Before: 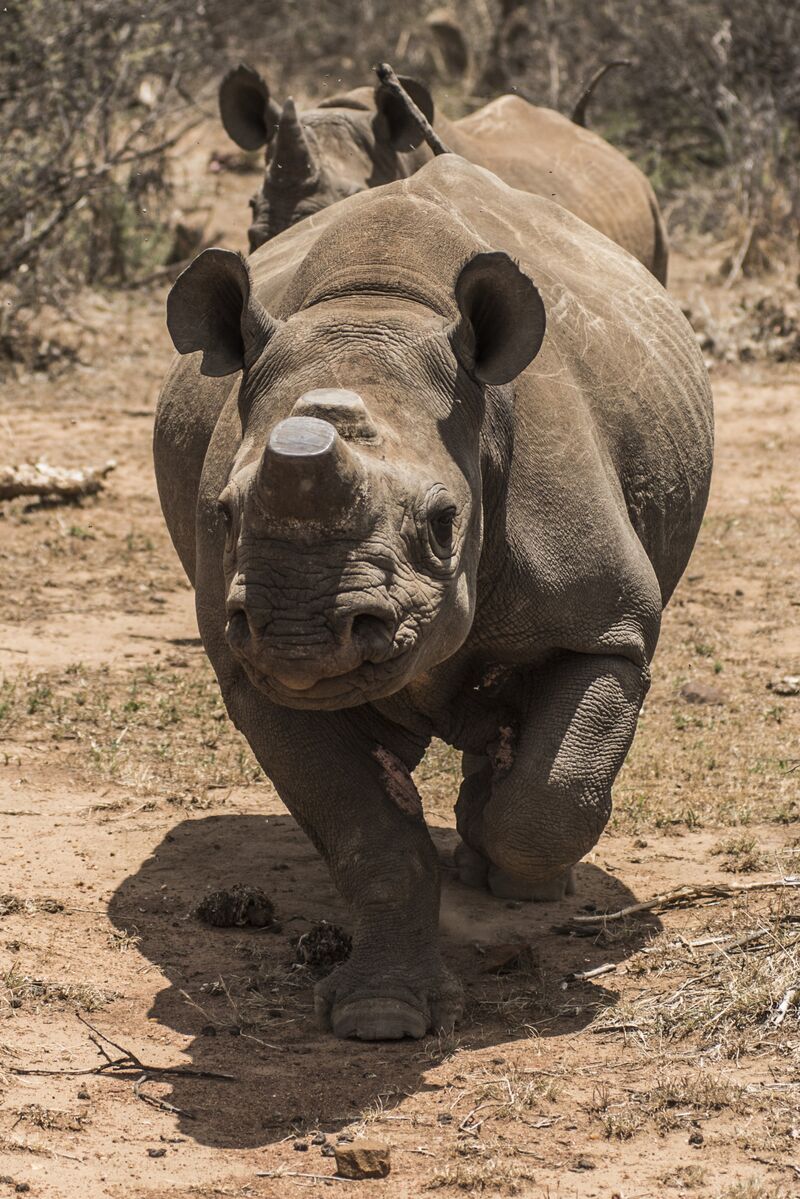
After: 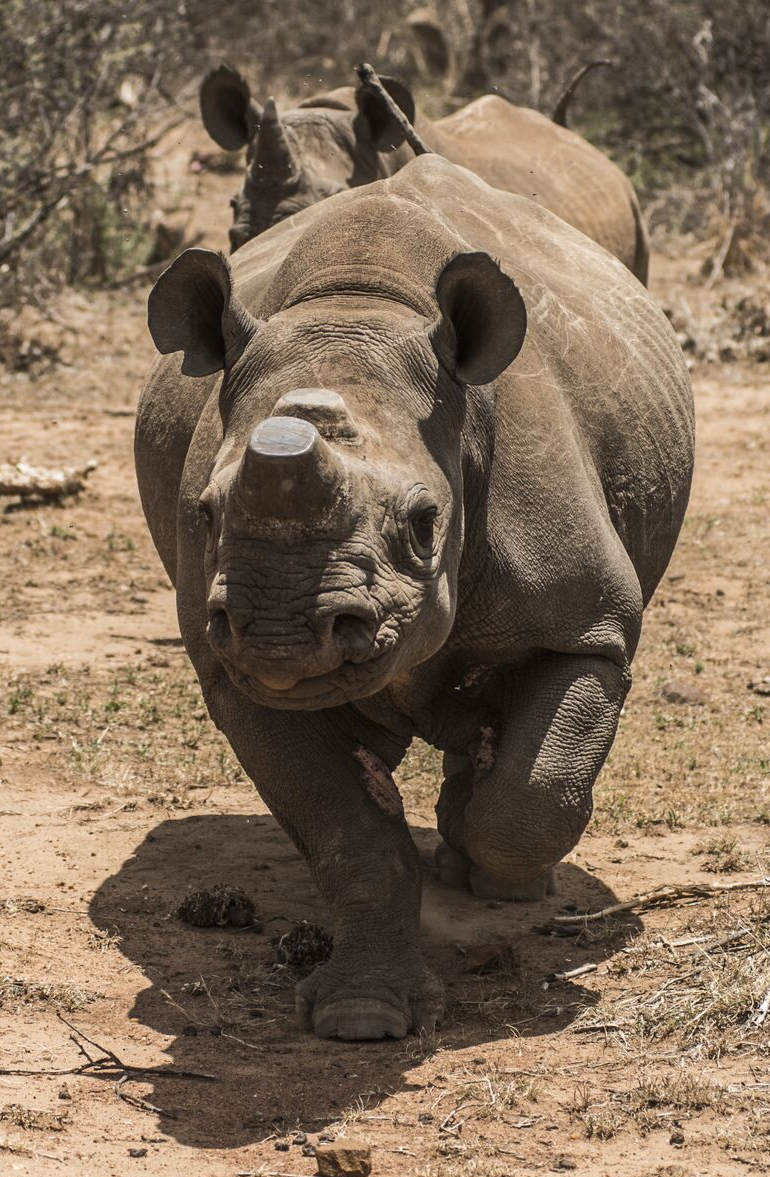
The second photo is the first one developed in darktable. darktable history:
tone curve: curves: ch0 [(0, 0) (0.003, 0.003) (0.011, 0.011) (0.025, 0.024) (0.044, 0.043) (0.069, 0.067) (0.1, 0.096) (0.136, 0.131) (0.177, 0.171) (0.224, 0.217) (0.277, 0.268) (0.335, 0.324) (0.399, 0.386) (0.468, 0.453) (0.543, 0.547) (0.623, 0.626) (0.709, 0.712) (0.801, 0.802) (0.898, 0.898) (1, 1)], color space Lab, independent channels, preserve colors none
crop and rotate: left 2.603%, right 1.087%, bottom 1.833%
